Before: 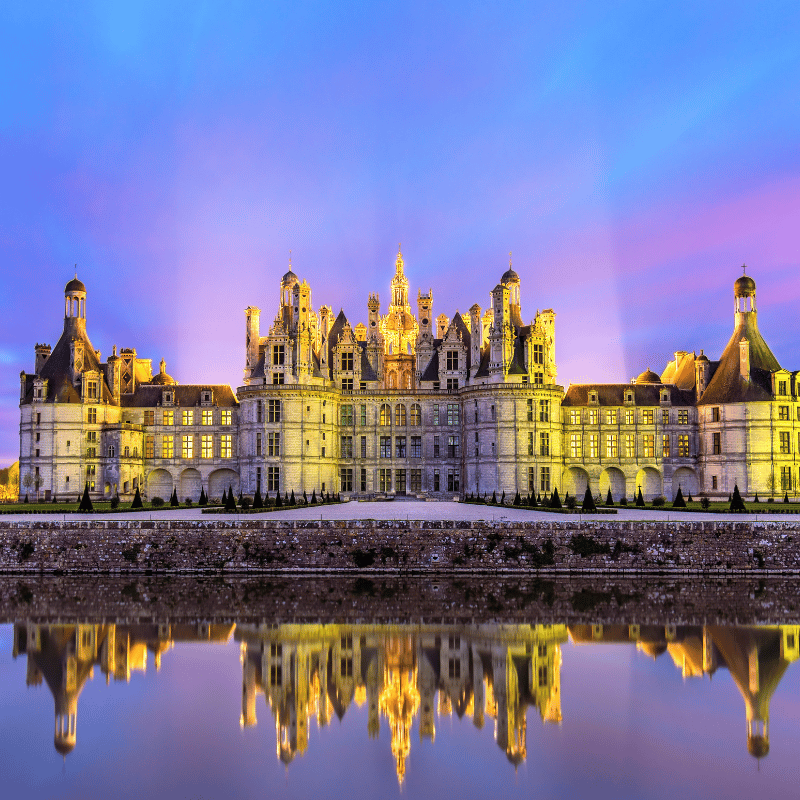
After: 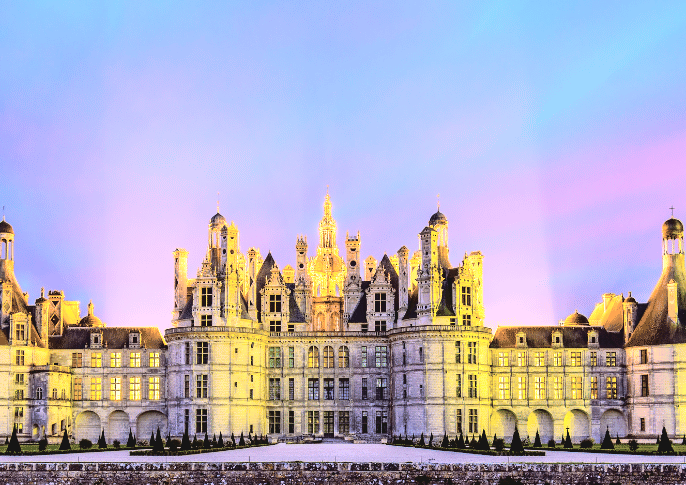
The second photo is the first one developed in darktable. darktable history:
crop and rotate: left 9.236%, top 7.265%, right 4.932%, bottom 32.044%
tone curve: curves: ch0 [(0, 0) (0.003, 0.068) (0.011, 0.068) (0.025, 0.068) (0.044, 0.068) (0.069, 0.072) (0.1, 0.072) (0.136, 0.077) (0.177, 0.095) (0.224, 0.126) (0.277, 0.2) (0.335, 0.3) (0.399, 0.407) (0.468, 0.52) (0.543, 0.624) (0.623, 0.721) (0.709, 0.811) (0.801, 0.88) (0.898, 0.942) (1, 1)], color space Lab, independent channels, preserve colors none
contrast brightness saturation: brightness 0.146
tone equalizer: on, module defaults
